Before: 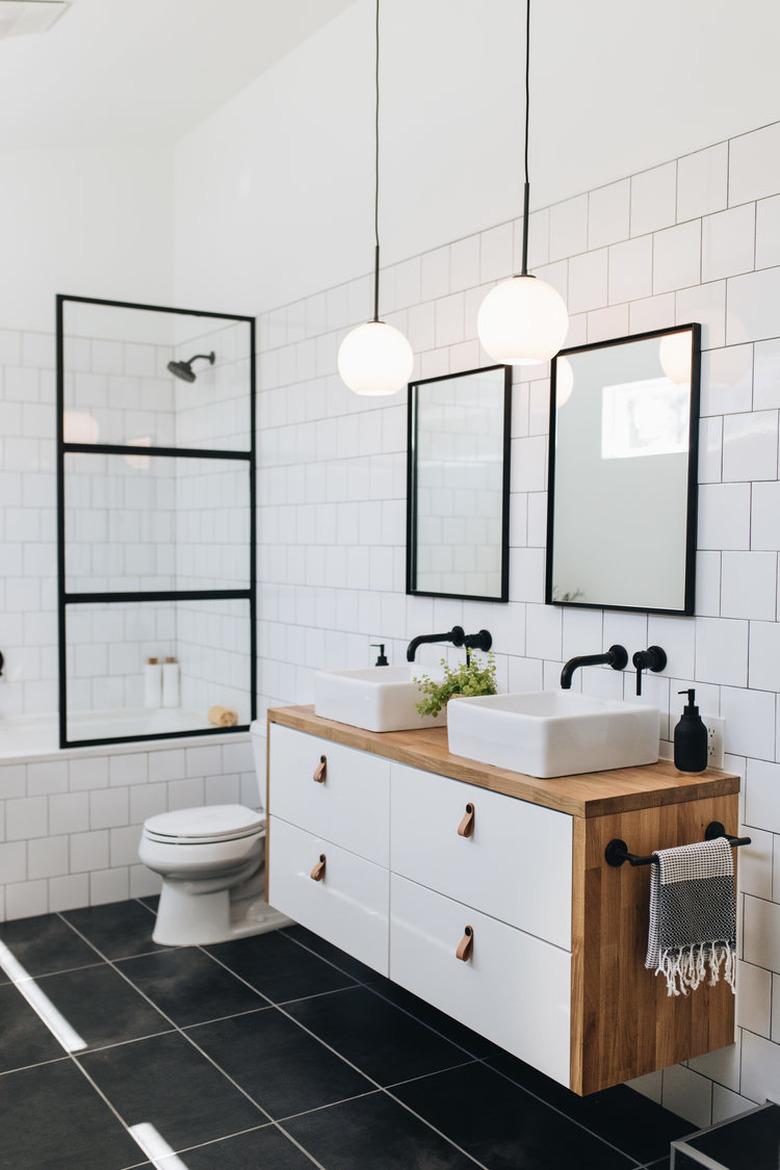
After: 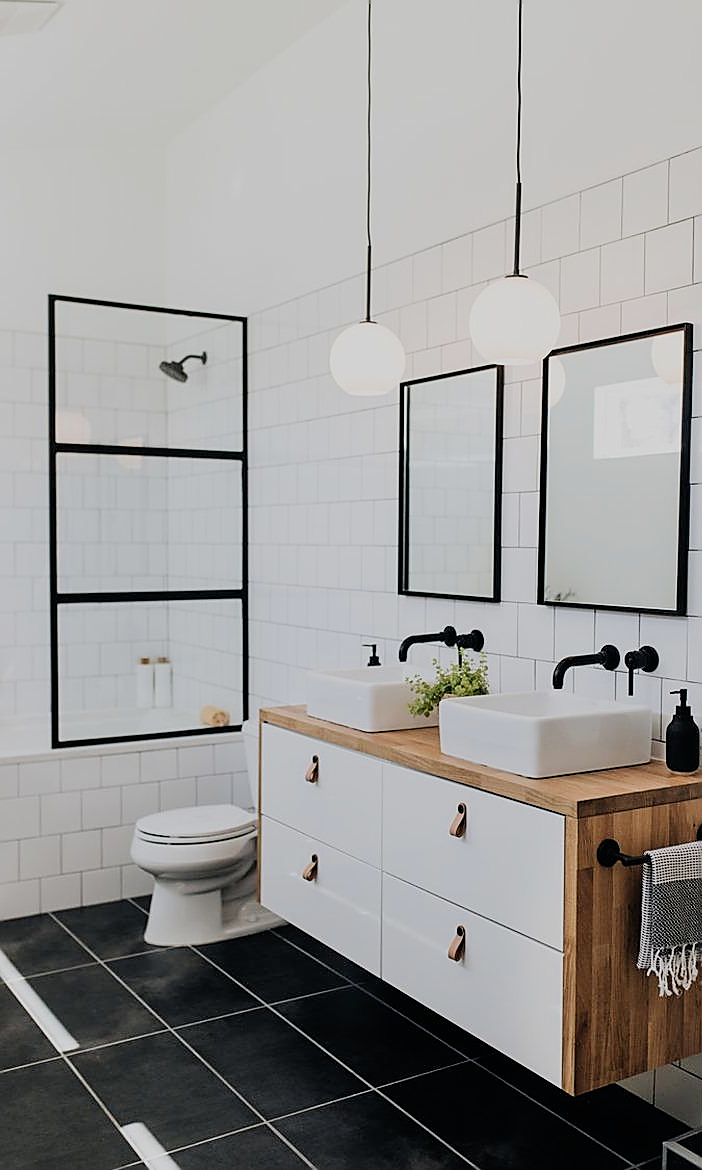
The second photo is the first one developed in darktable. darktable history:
crop and rotate: left 1.088%, right 8.807%
sharpen: radius 1.4, amount 1.25, threshold 0.7
filmic rgb: black relative exposure -7.65 EV, white relative exposure 4.56 EV, hardness 3.61
